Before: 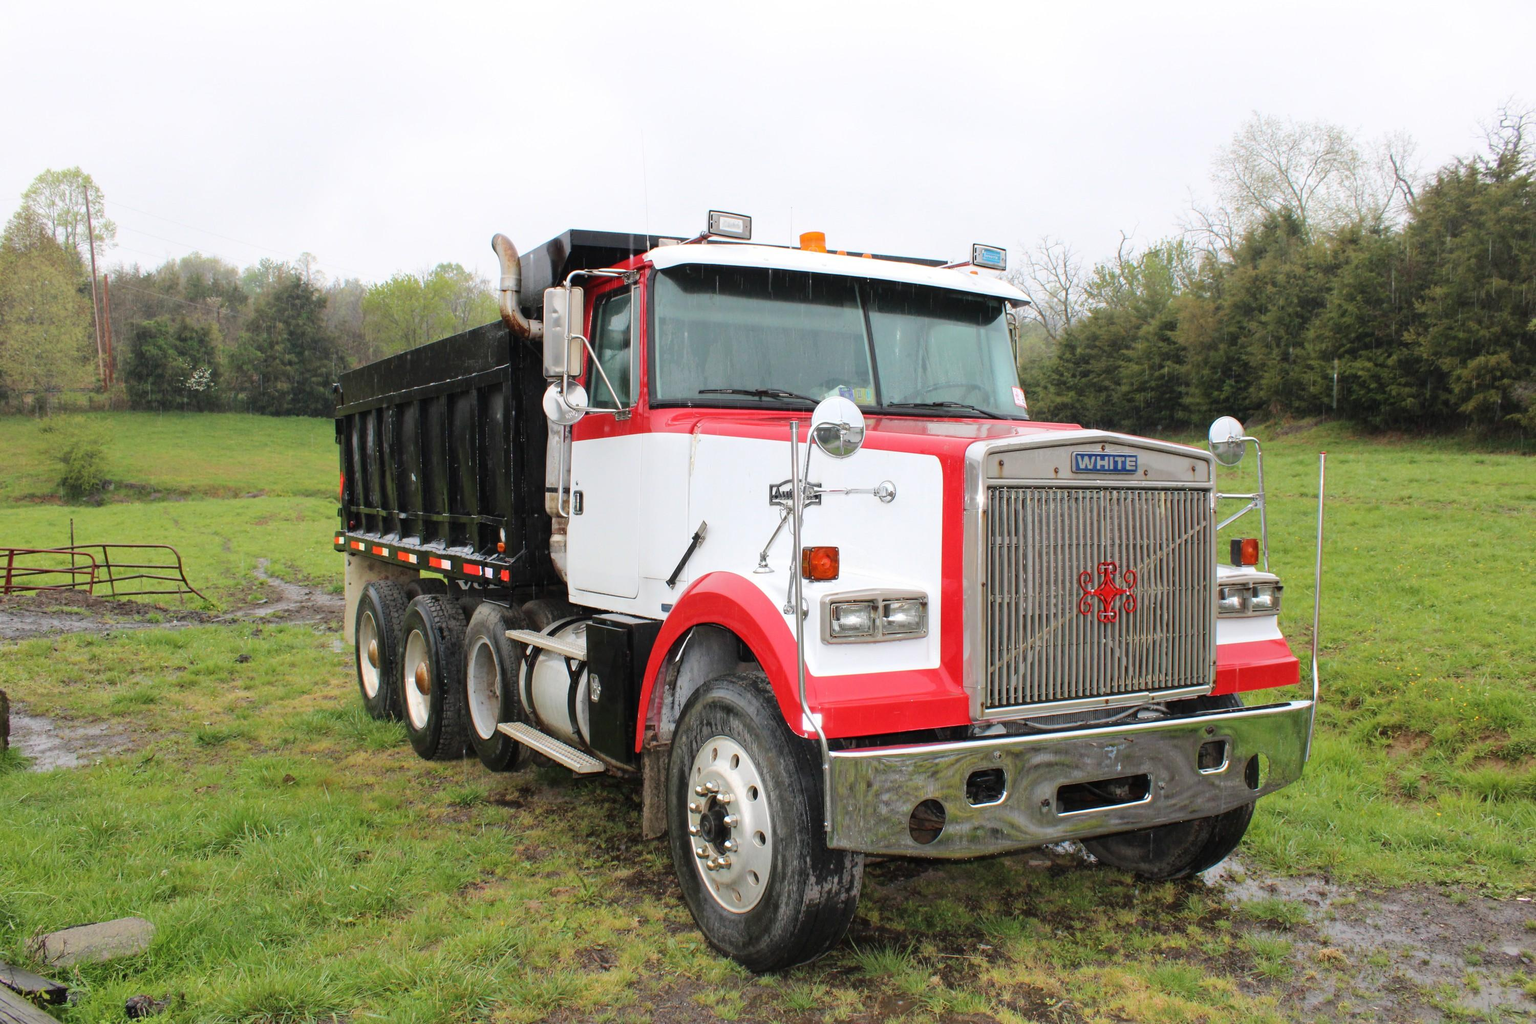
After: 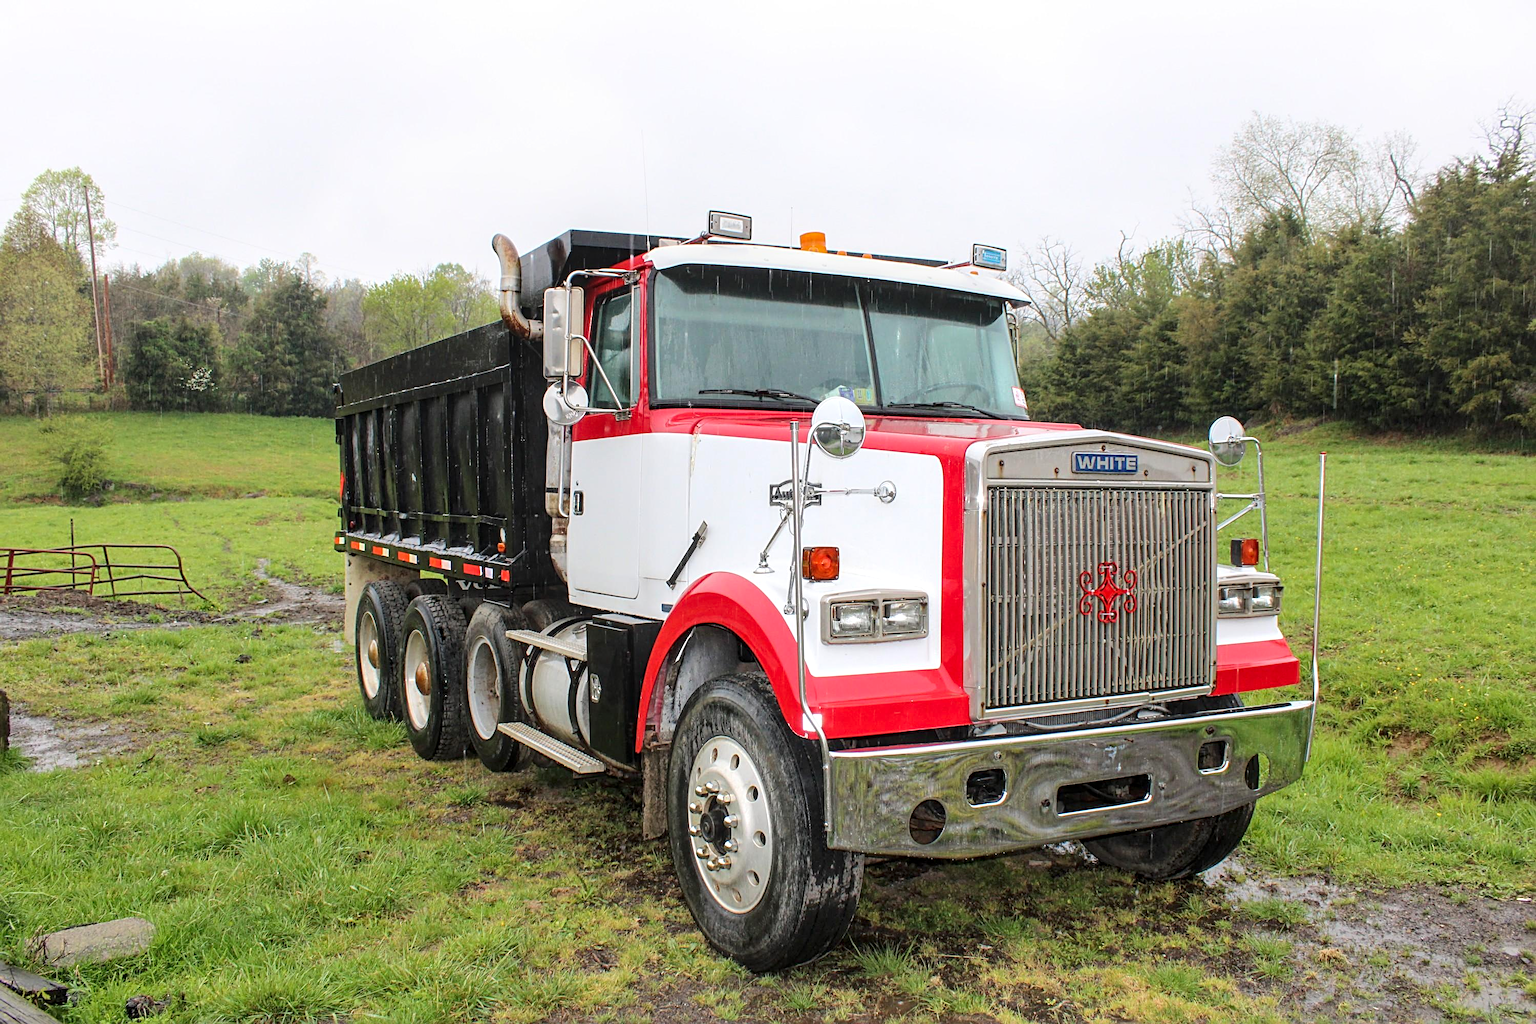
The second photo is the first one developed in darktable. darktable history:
contrast brightness saturation: contrast 0.097, brightness 0.033, saturation 0.093
local contrast: on, module defaults
sharpen: radius 3.121
